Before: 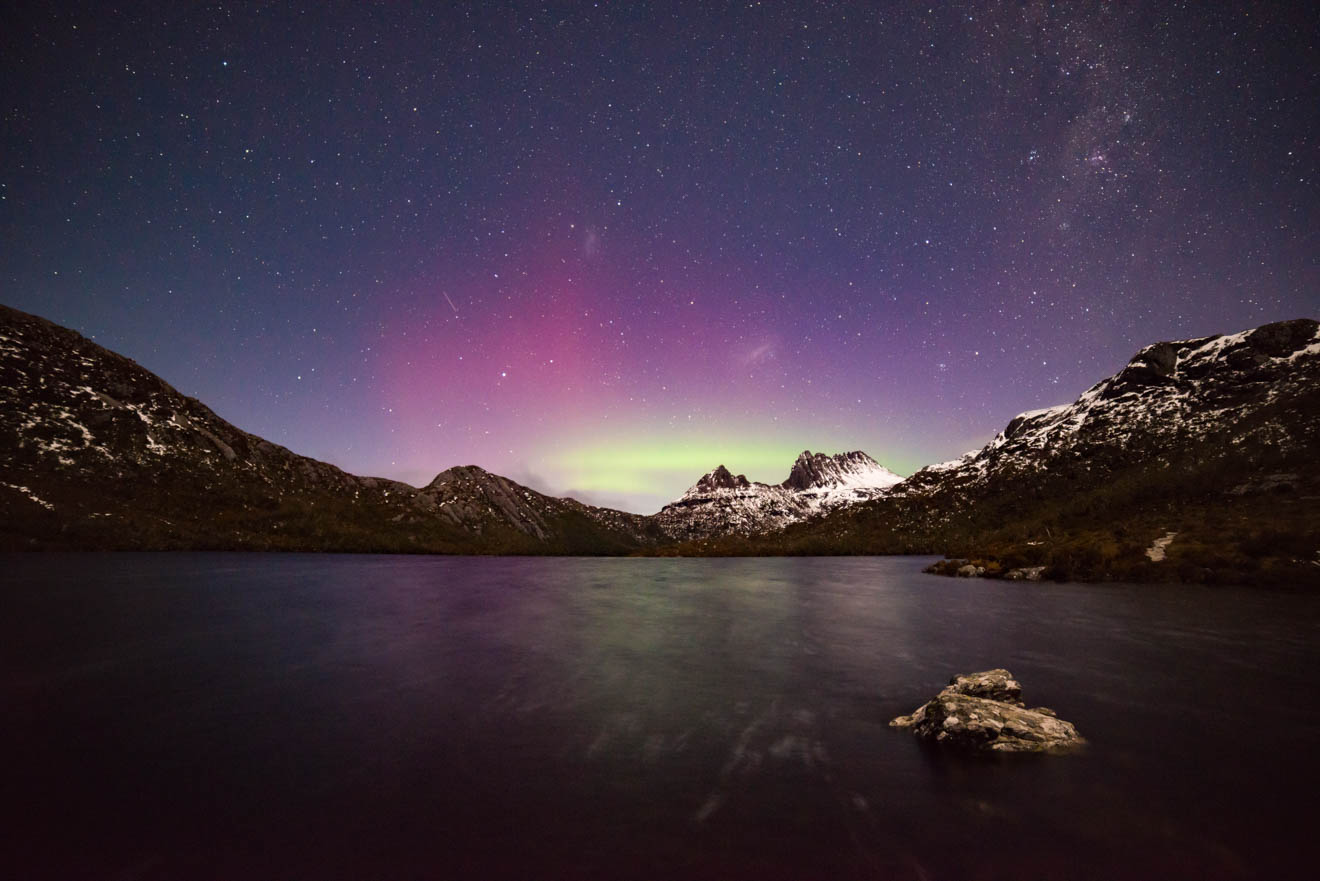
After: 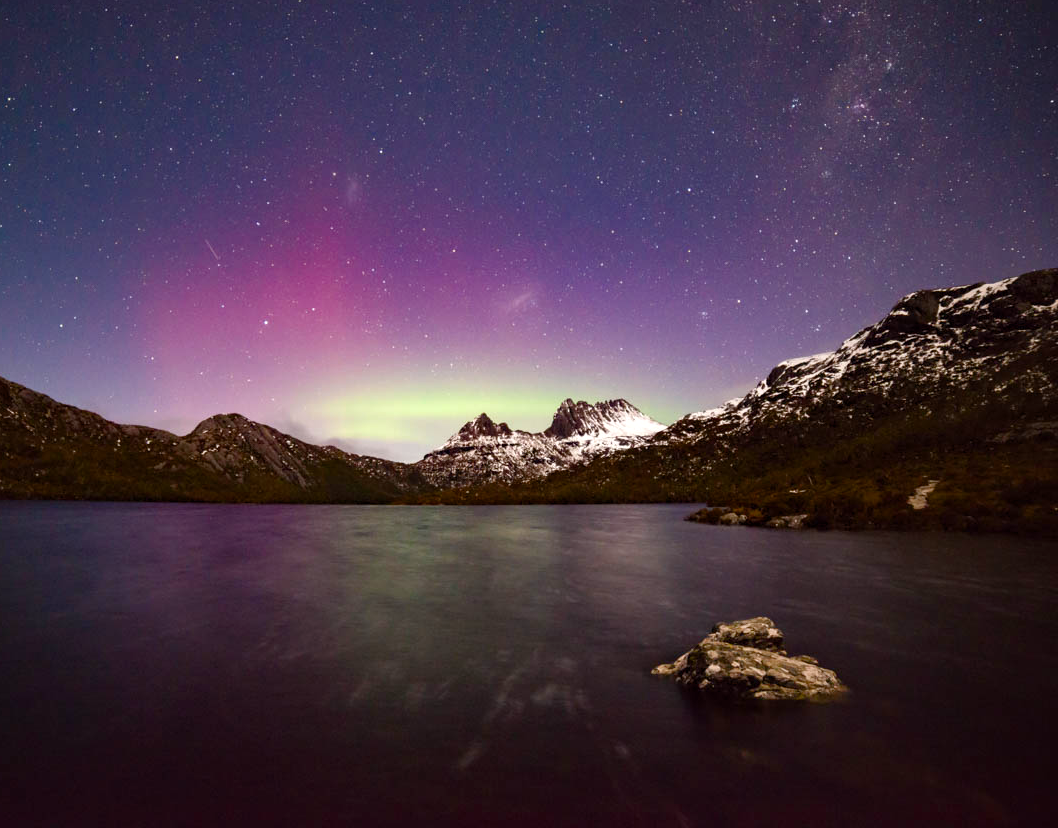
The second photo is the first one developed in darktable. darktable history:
color balance rgb: highlights gain › luminance 14.732%, linear chroma grading › shadows -2.018%, linear chroma grading › highlights -14.154%, linear chroma grading › global chroma -9.694%, linear chroma grading › mid-tones -10.413%, perceptual saturation grading › global saturation 20%, perceptual saturation grading › highlights 2.075%, perceptual saturation grading › shadows 49.45%
crop and rotate: left 18.116%, top 5.957%, right 1.717%
